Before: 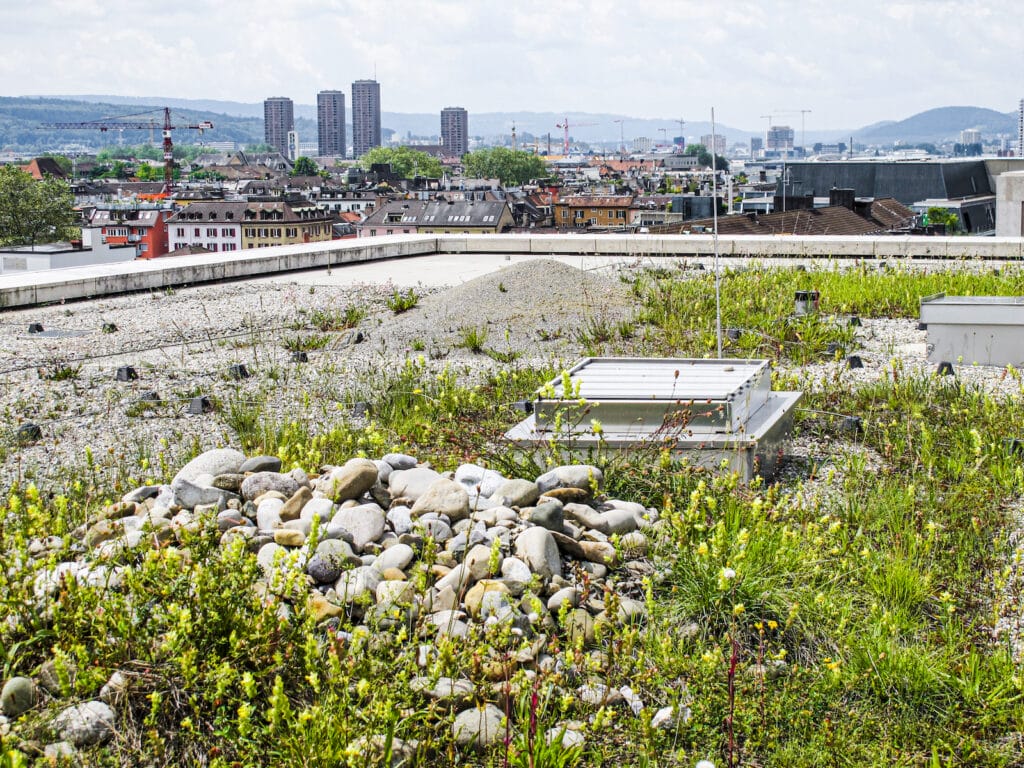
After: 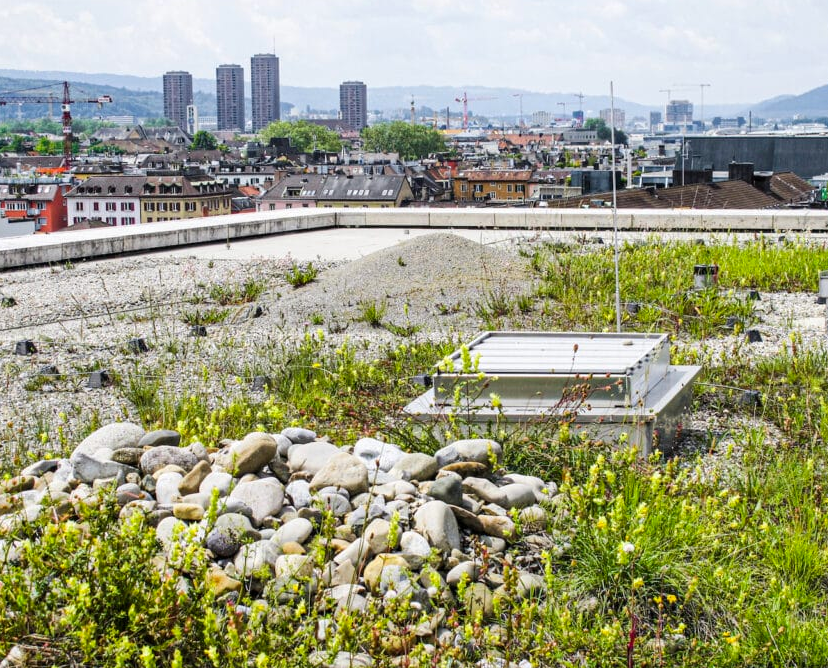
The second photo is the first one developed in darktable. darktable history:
crop: left 9.929%, top 3.475%, right 9.188%, bottom 9.529%
contrast brightness saturation: saturation 0.1
